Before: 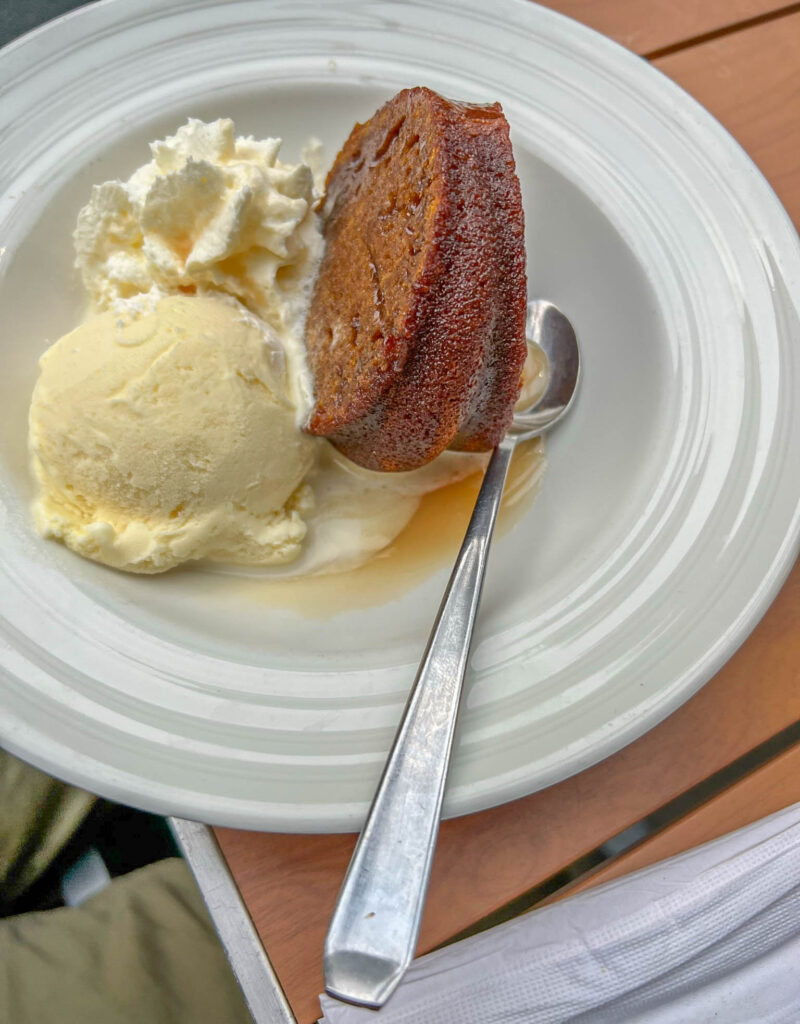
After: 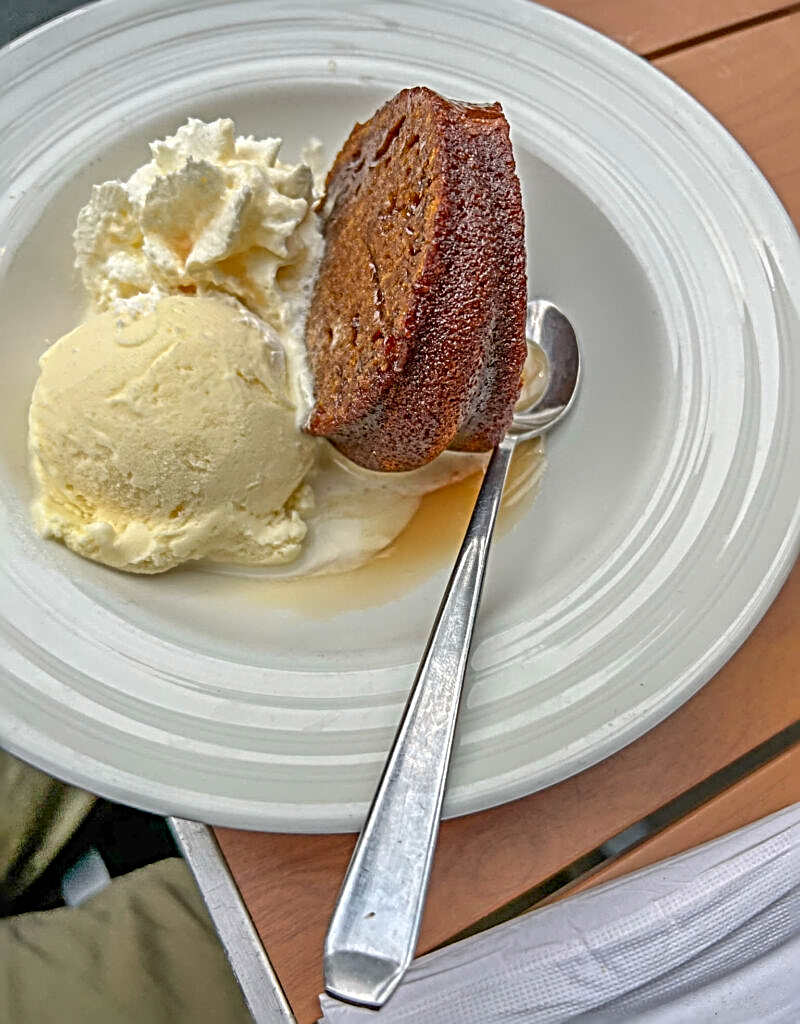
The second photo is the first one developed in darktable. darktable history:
sharpen: radius 3.697, amount 0.942
